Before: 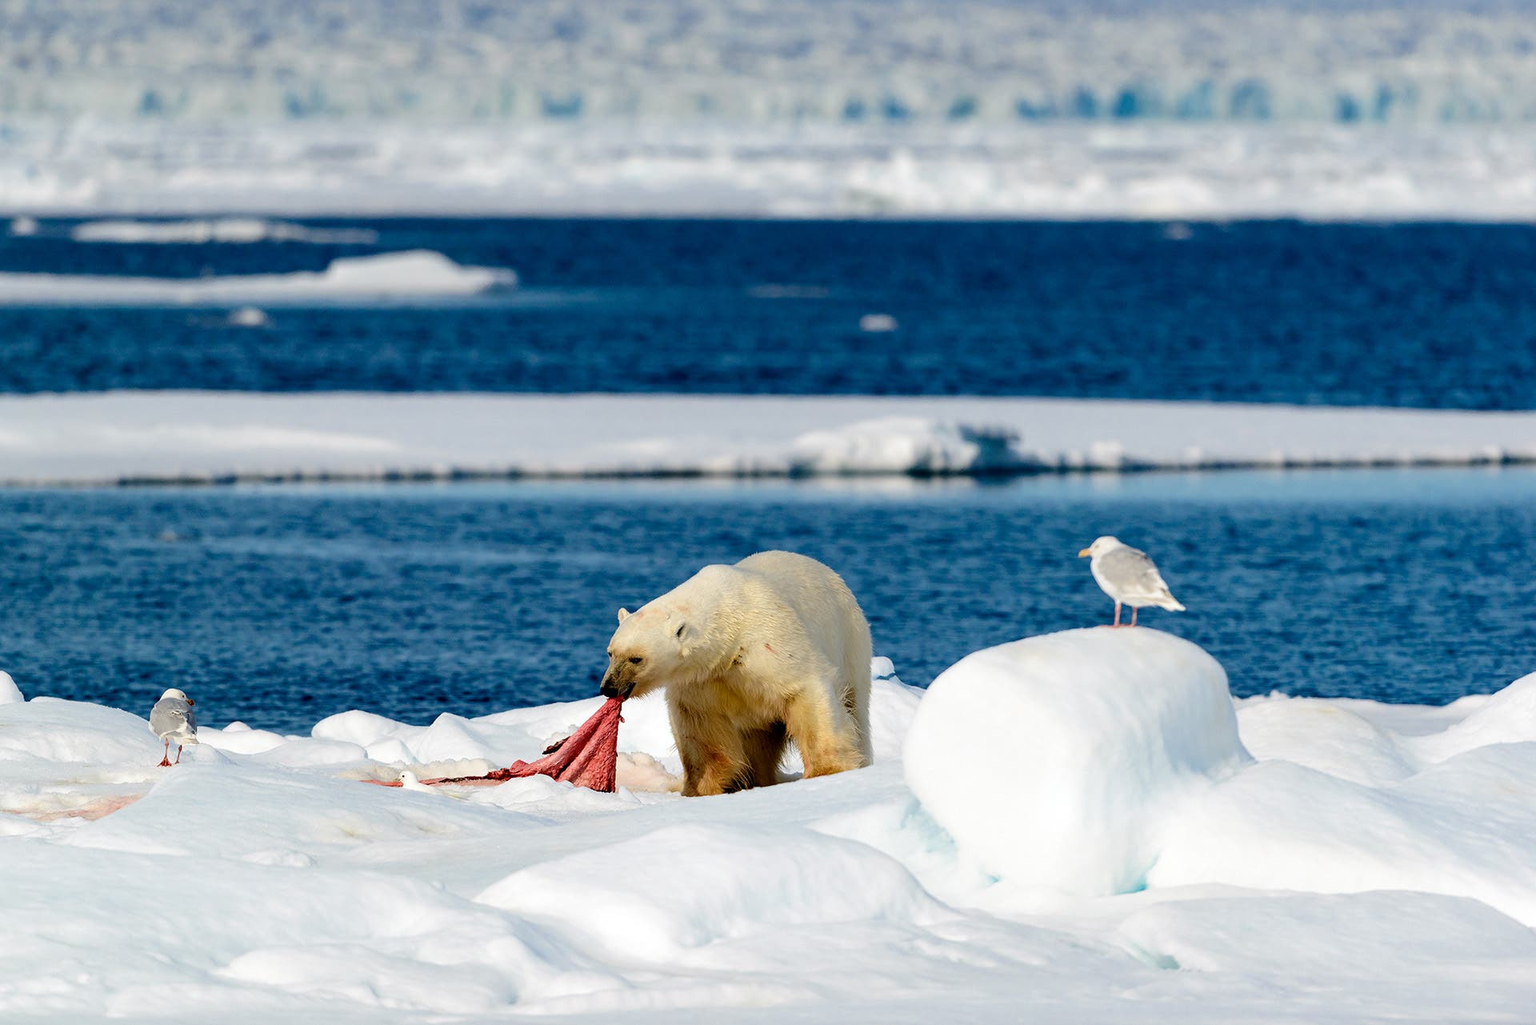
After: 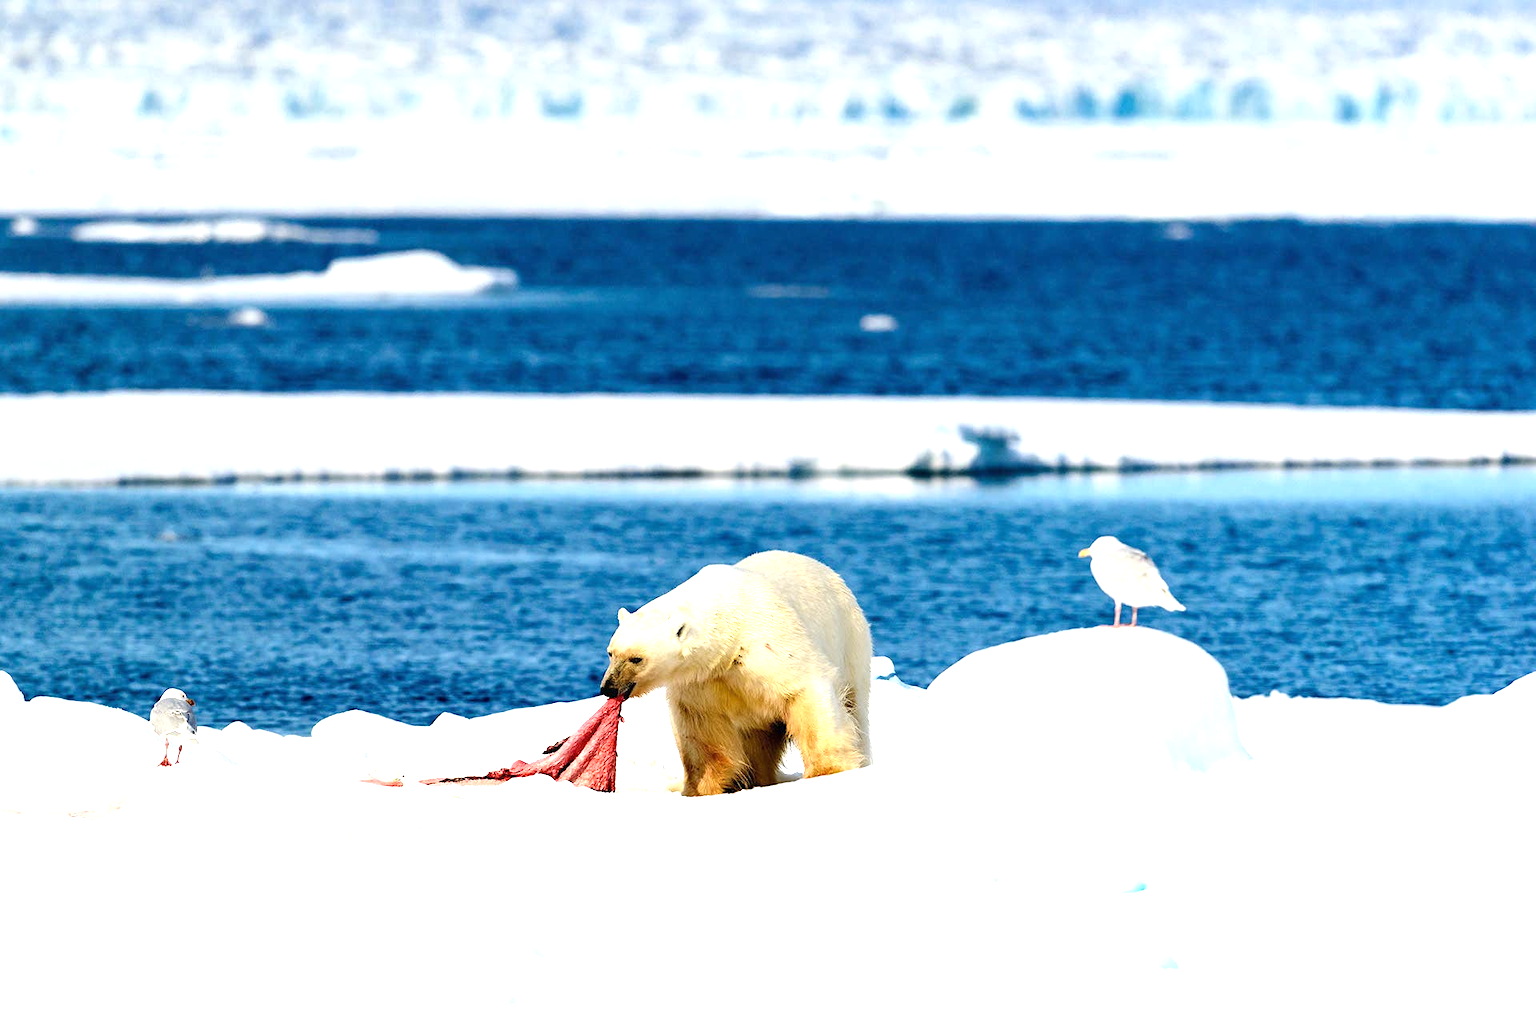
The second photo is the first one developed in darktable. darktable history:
exposure: black level correction 0, exposure 1.198 EV, compensate exposure bias true, compensate highlight preservation false
tone equalizer: on, module defaults
